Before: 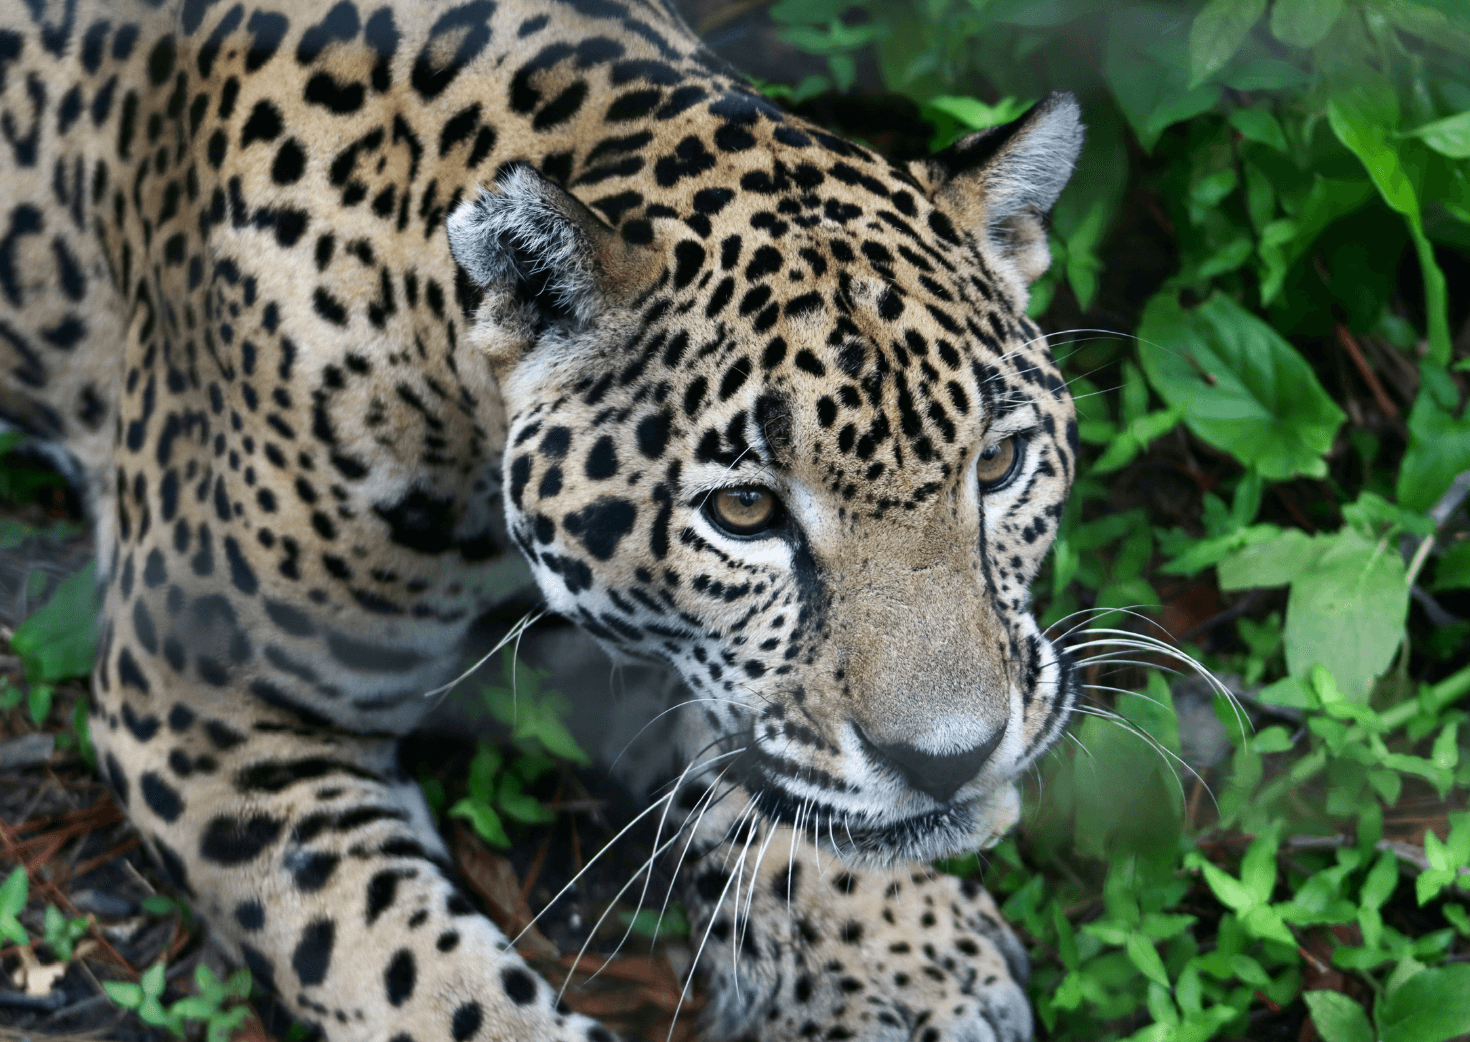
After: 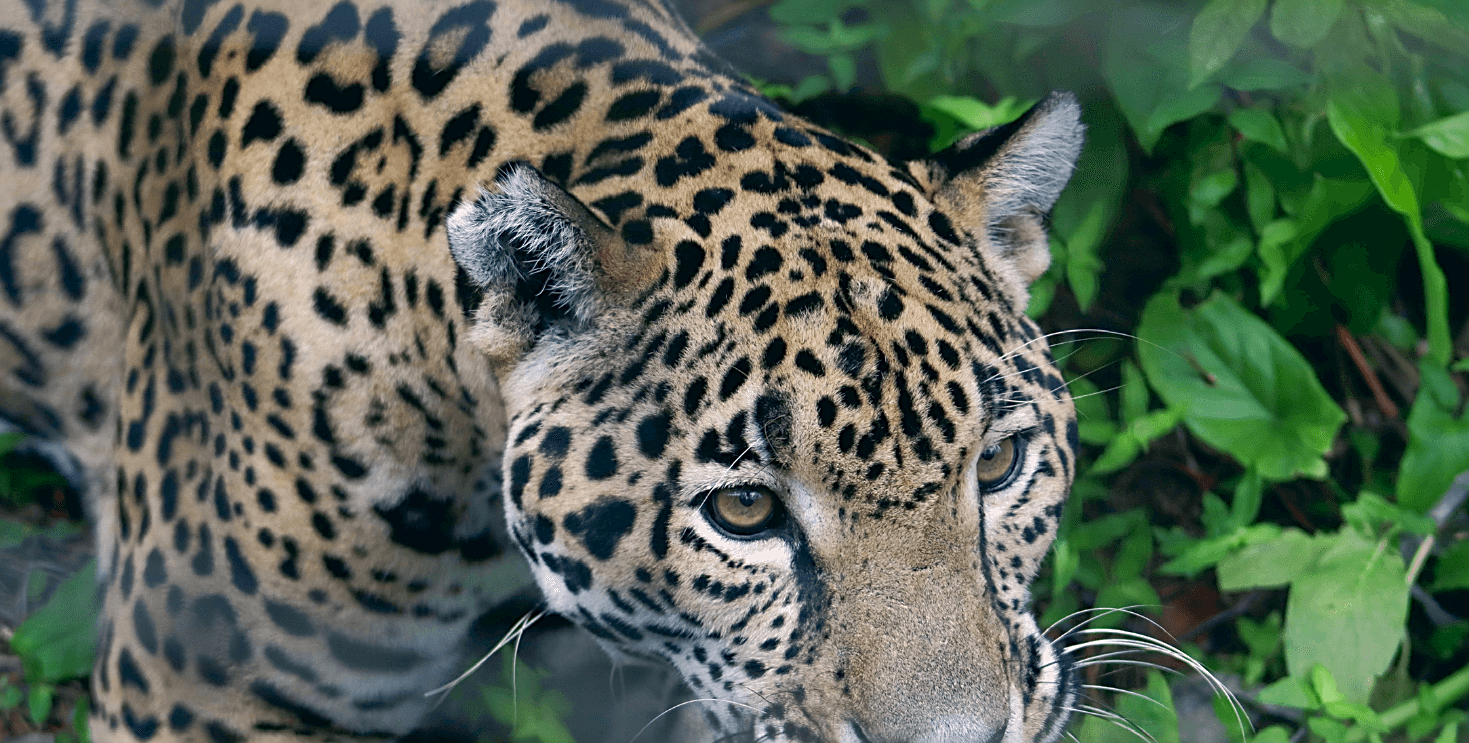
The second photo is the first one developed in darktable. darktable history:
color correction: highlights a* 5.34, highlights b* 5.27, shadows a* -3.99, shadows b* -5.22
sharpen: on, module defaults
crop: right 0%, bottom 28.673%
shadows and highlights: shadows color adjustment 99.15%, highlights color adjustment 0.472%
